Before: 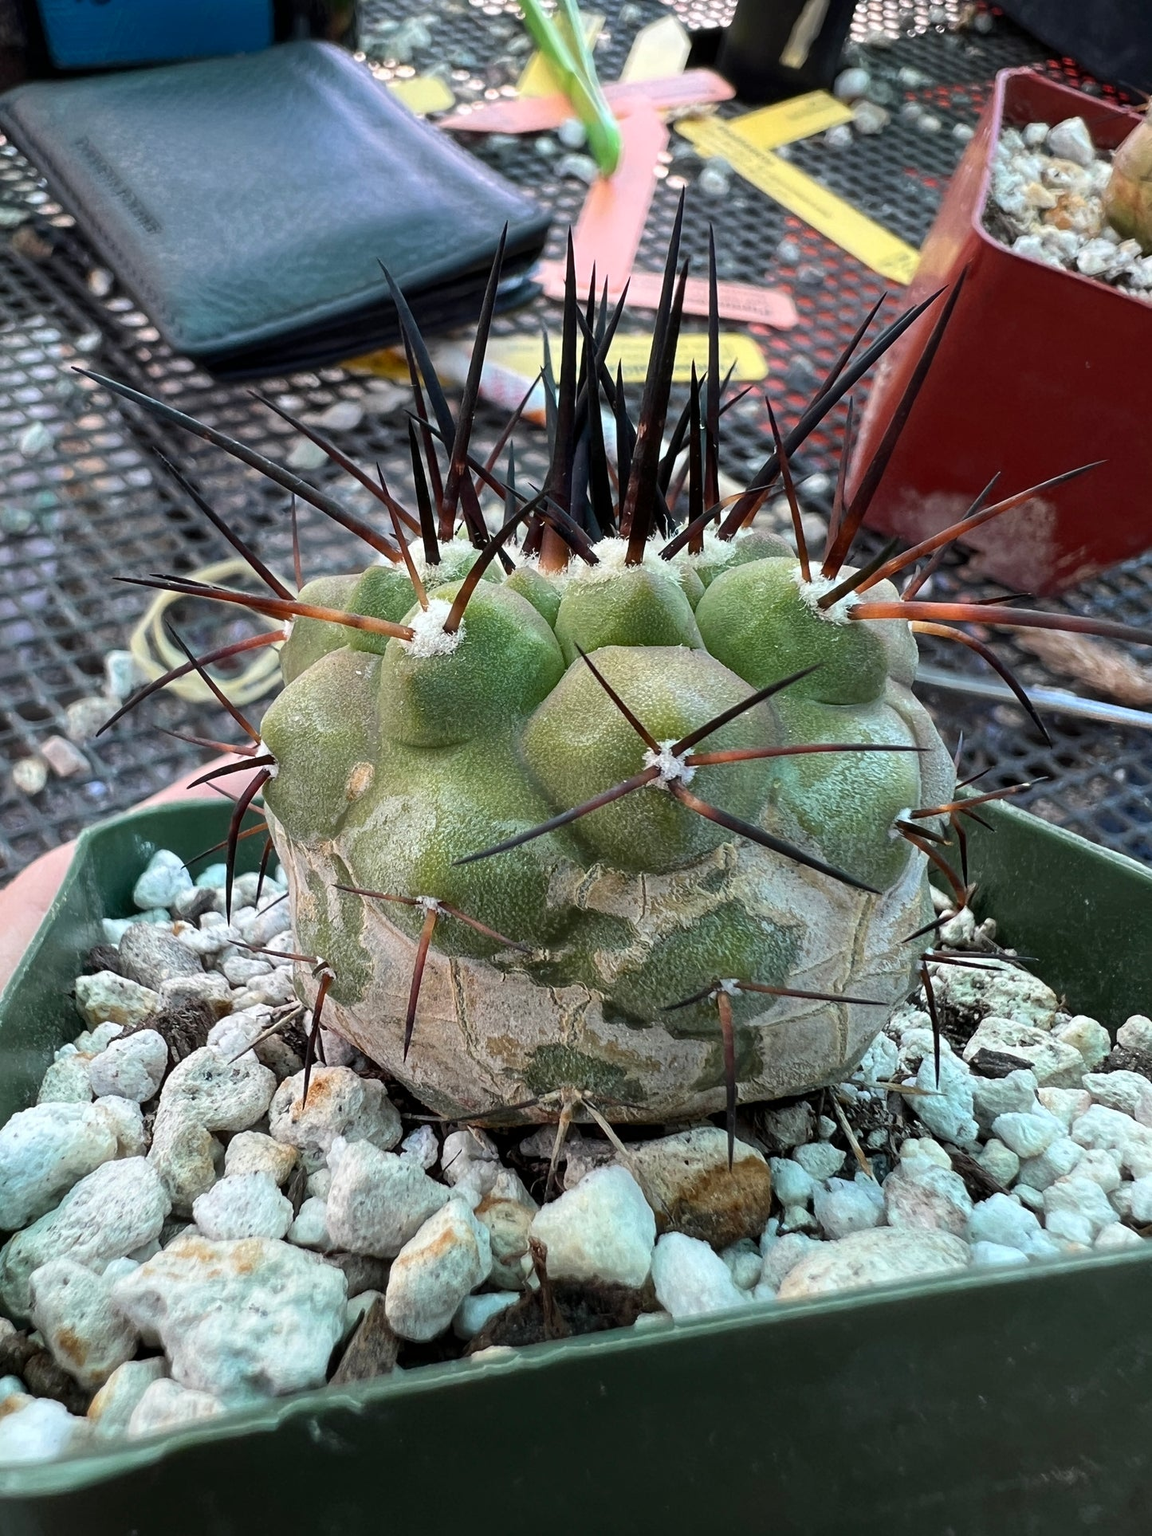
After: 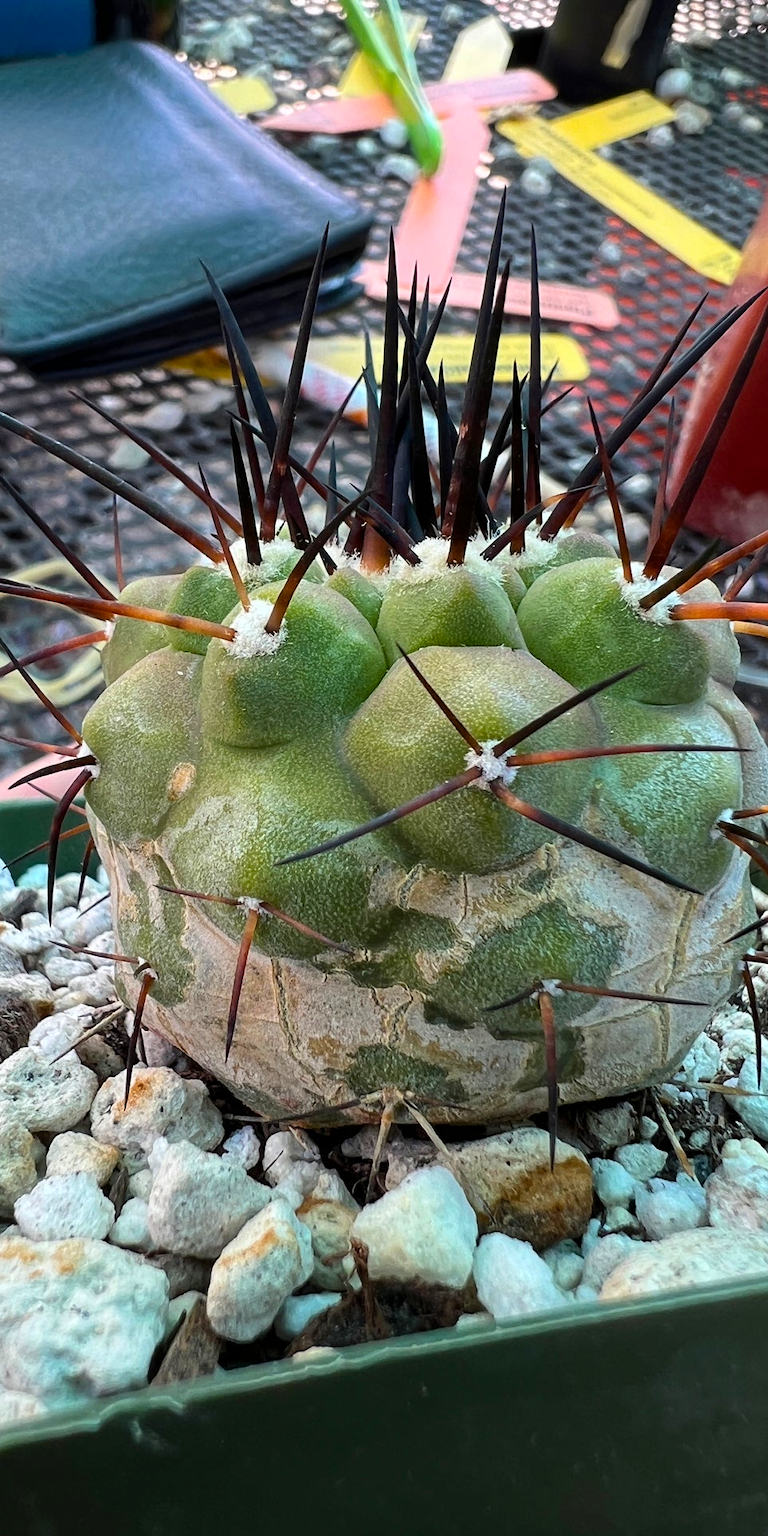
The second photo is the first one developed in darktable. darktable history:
crop and rotate: left 15.546%, right 17.787%
color balance rgb: perceptual saturation grading › global saturation 20%, global vibrance 20%
